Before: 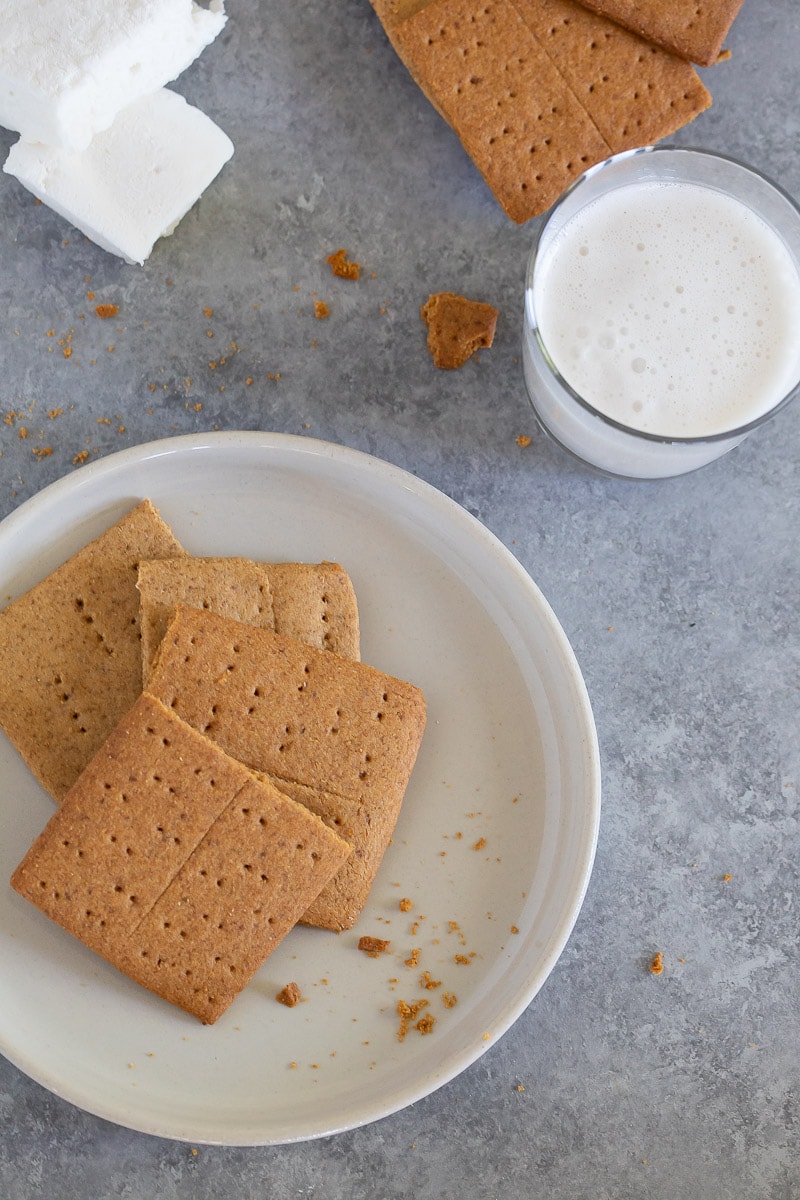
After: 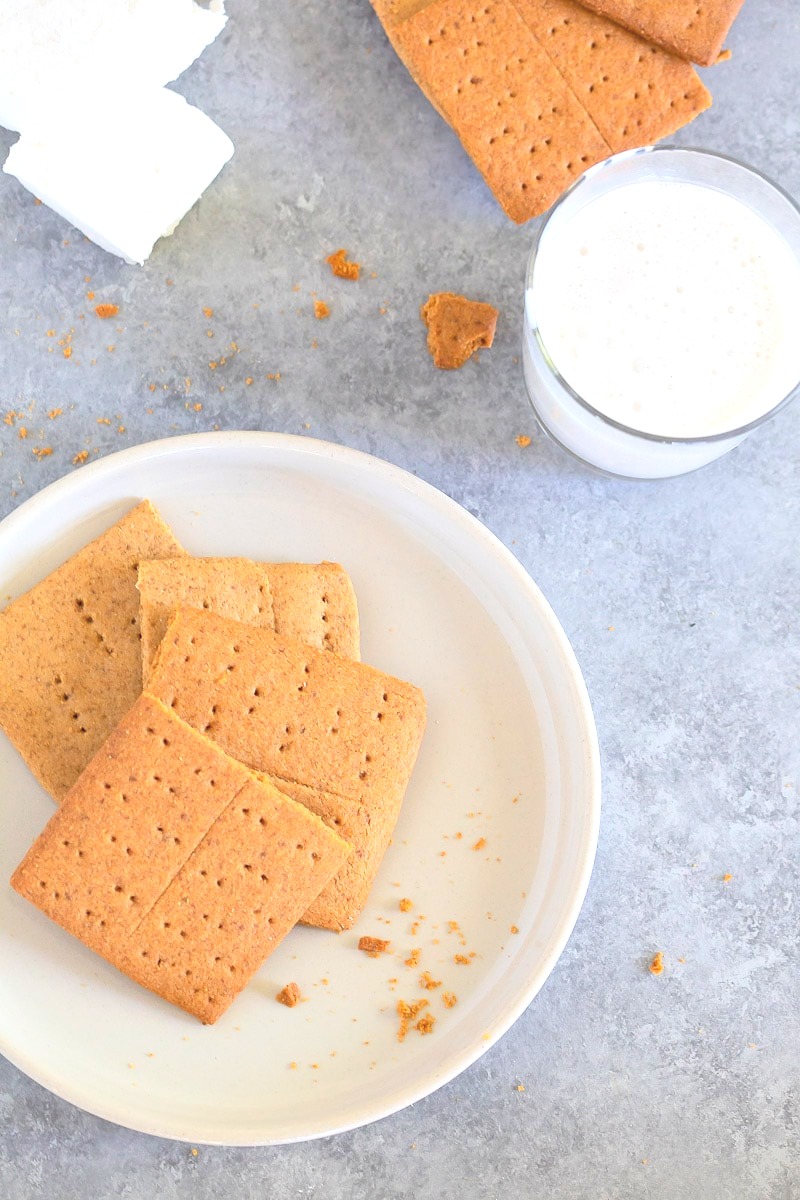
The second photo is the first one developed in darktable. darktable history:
exposure: exposure 0.604 EV, compensate highlight preservation false
contrast brightness saturation: contrast 0.099, brightness 0.31, saturation 0.148
